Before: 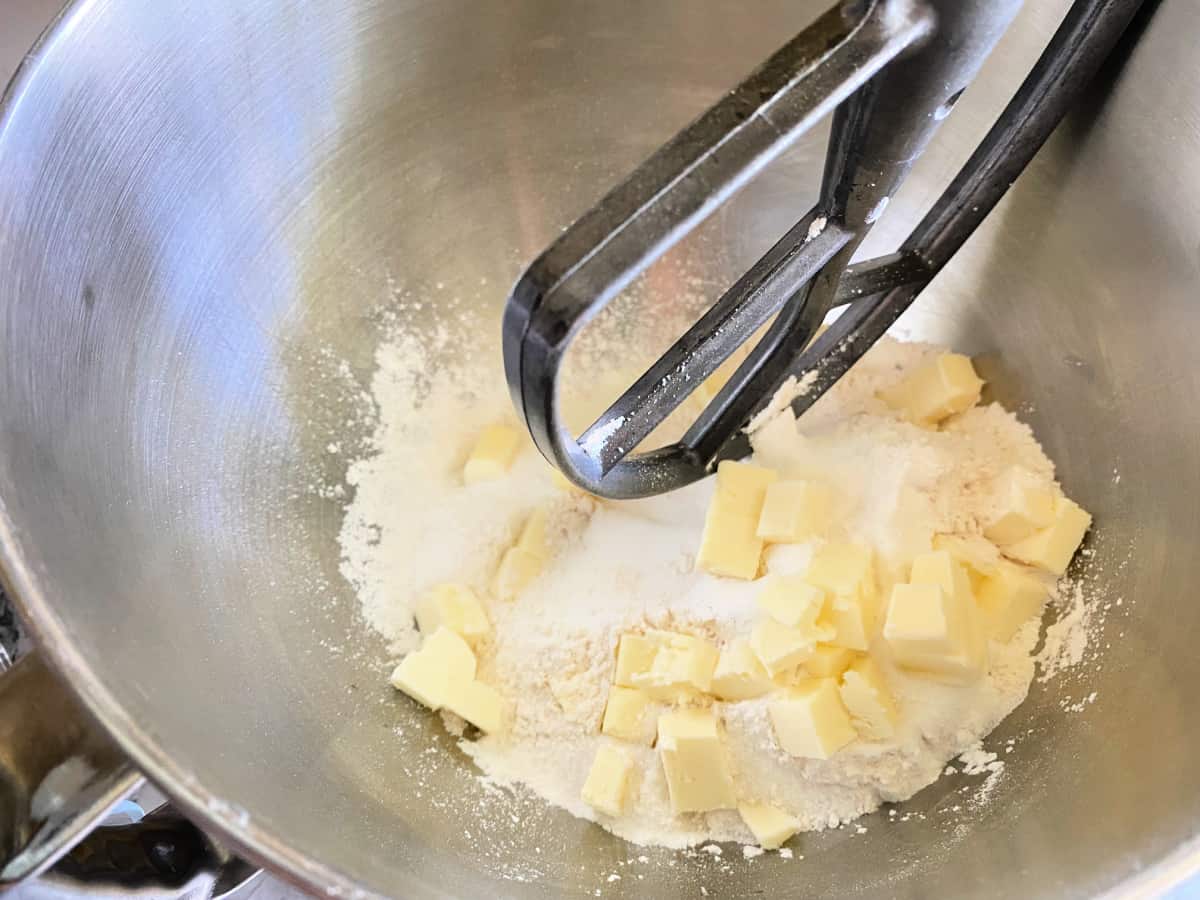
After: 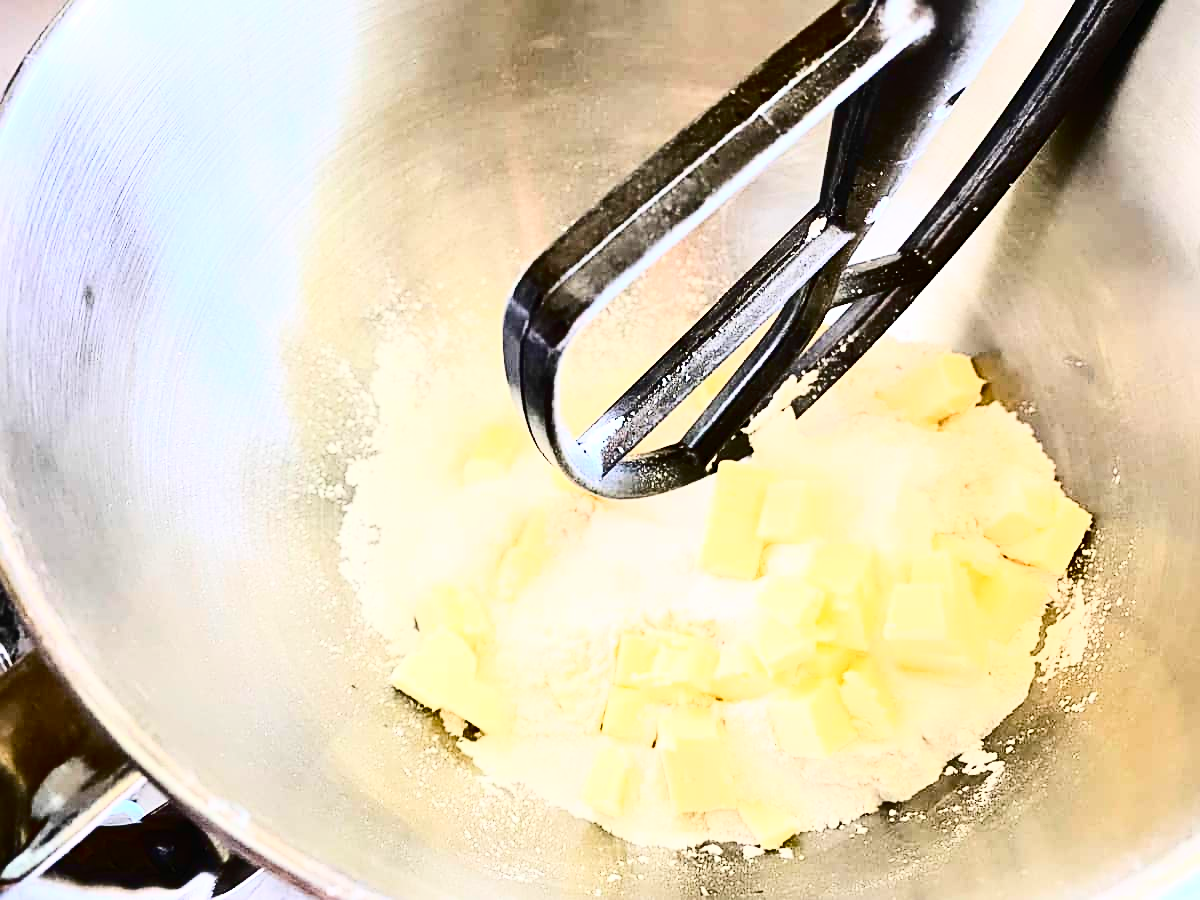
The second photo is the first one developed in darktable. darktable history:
contrast brightness saturation: contrast 0.602, brightness 0.324, saturation 0.148
tone curve: curves: ch0 [(0, 0) (0.003, 0.007) (0.011, 0.009) (0.025, 0.014) (0.044, 0.022) (0.069, 0.029) (0.1, 0.037) (0.136, 0.052) (0.177, 0.083) (0.224, 0.121) (0.277, 0.177) (0.335, 0.258) (0.399, 0.351) (0.468, 0.454) (0.543, 0.557) (0.623, 0.654) (0.709, 0.744) (0.801, 0.825) (0.898, 0.909) (1, 1)], color space Lab, independent channels, preserve colors none
sharpen: on, module defaults
color balance rgb: perceptual saturation grading › global saturation 20%, perceptual saturation grading › highlights -25.214%, perceptual saturation grading › shadows 24.107%, global vibrance 20%
